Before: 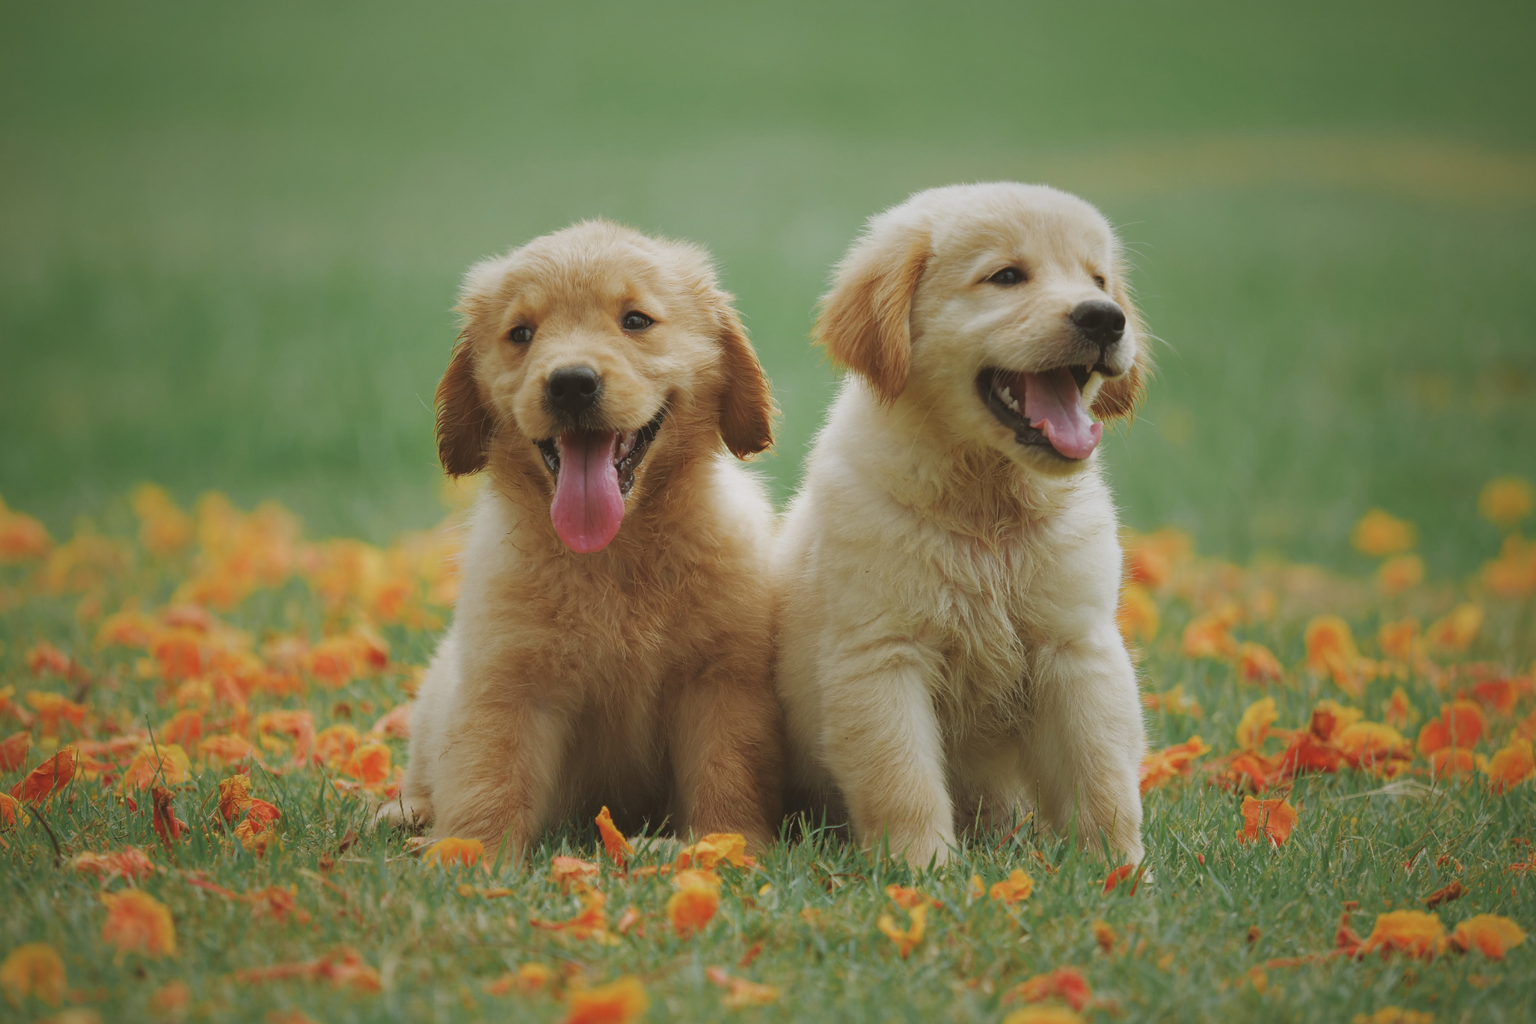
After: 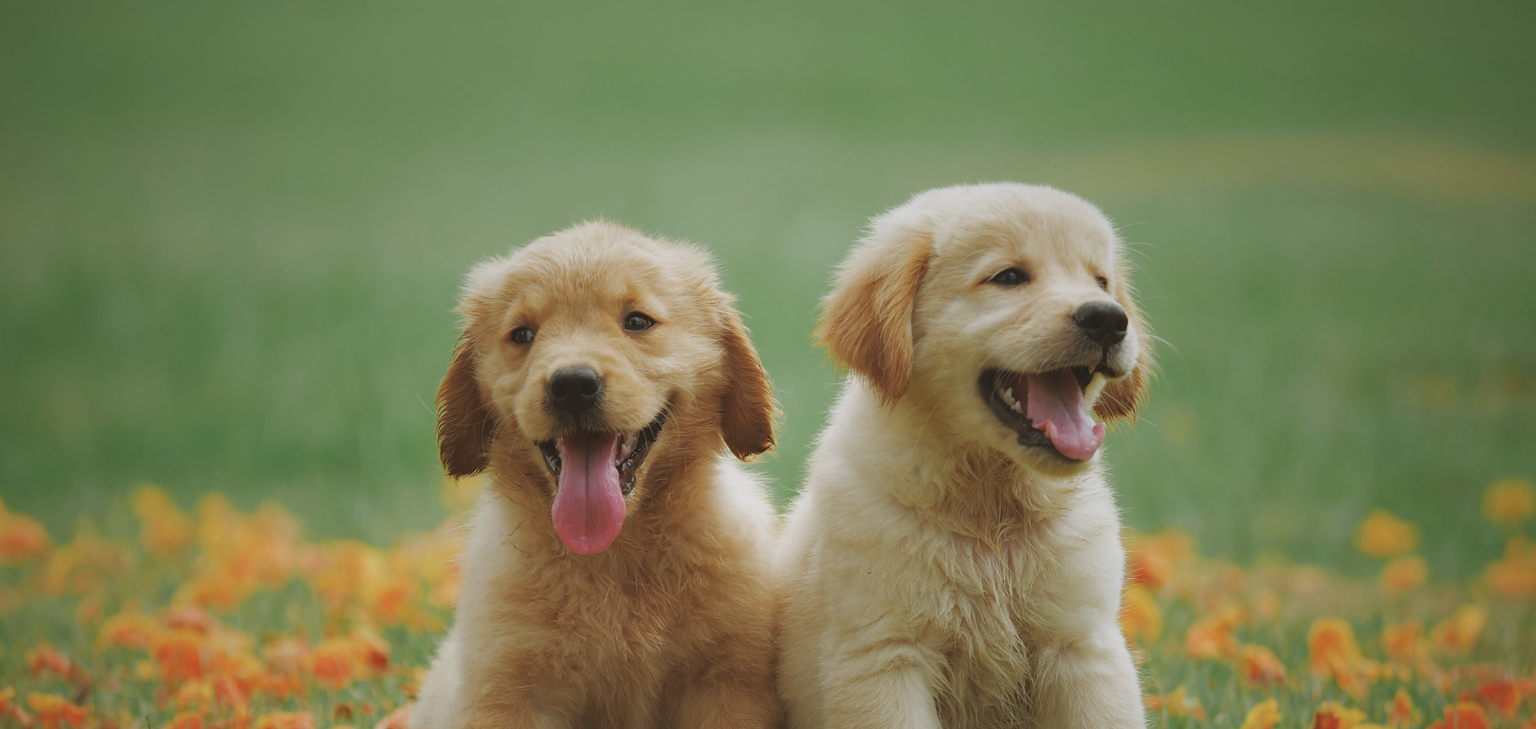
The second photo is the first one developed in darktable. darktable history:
crop: right 0.001%, bottom 28.912%
